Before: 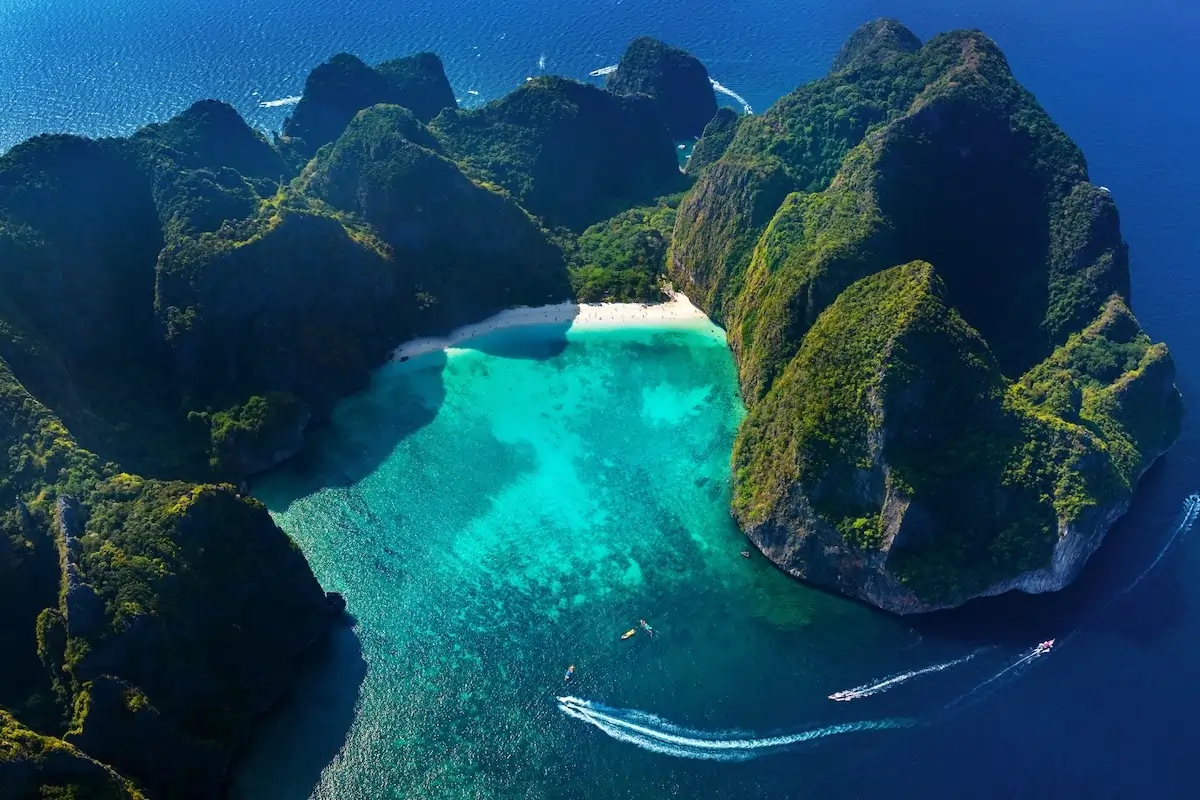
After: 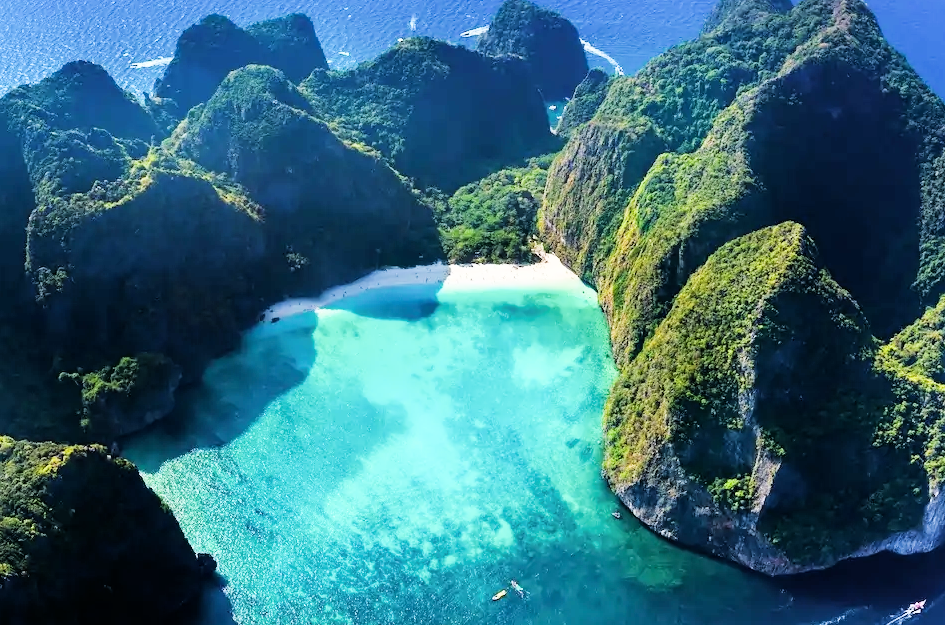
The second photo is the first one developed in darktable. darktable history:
filmic rgb: black relative exposure -5 EV, hardness 2.88, contrast 1.3, highlights saturation mix -30%
exposure: black level correction 0, exposure 1.379 EV, compensate exposure bias true, compensate highlight preservation false
crop and rotate: left 10.77%, top 5.1%, right 10.41%, bottom 16.76%
